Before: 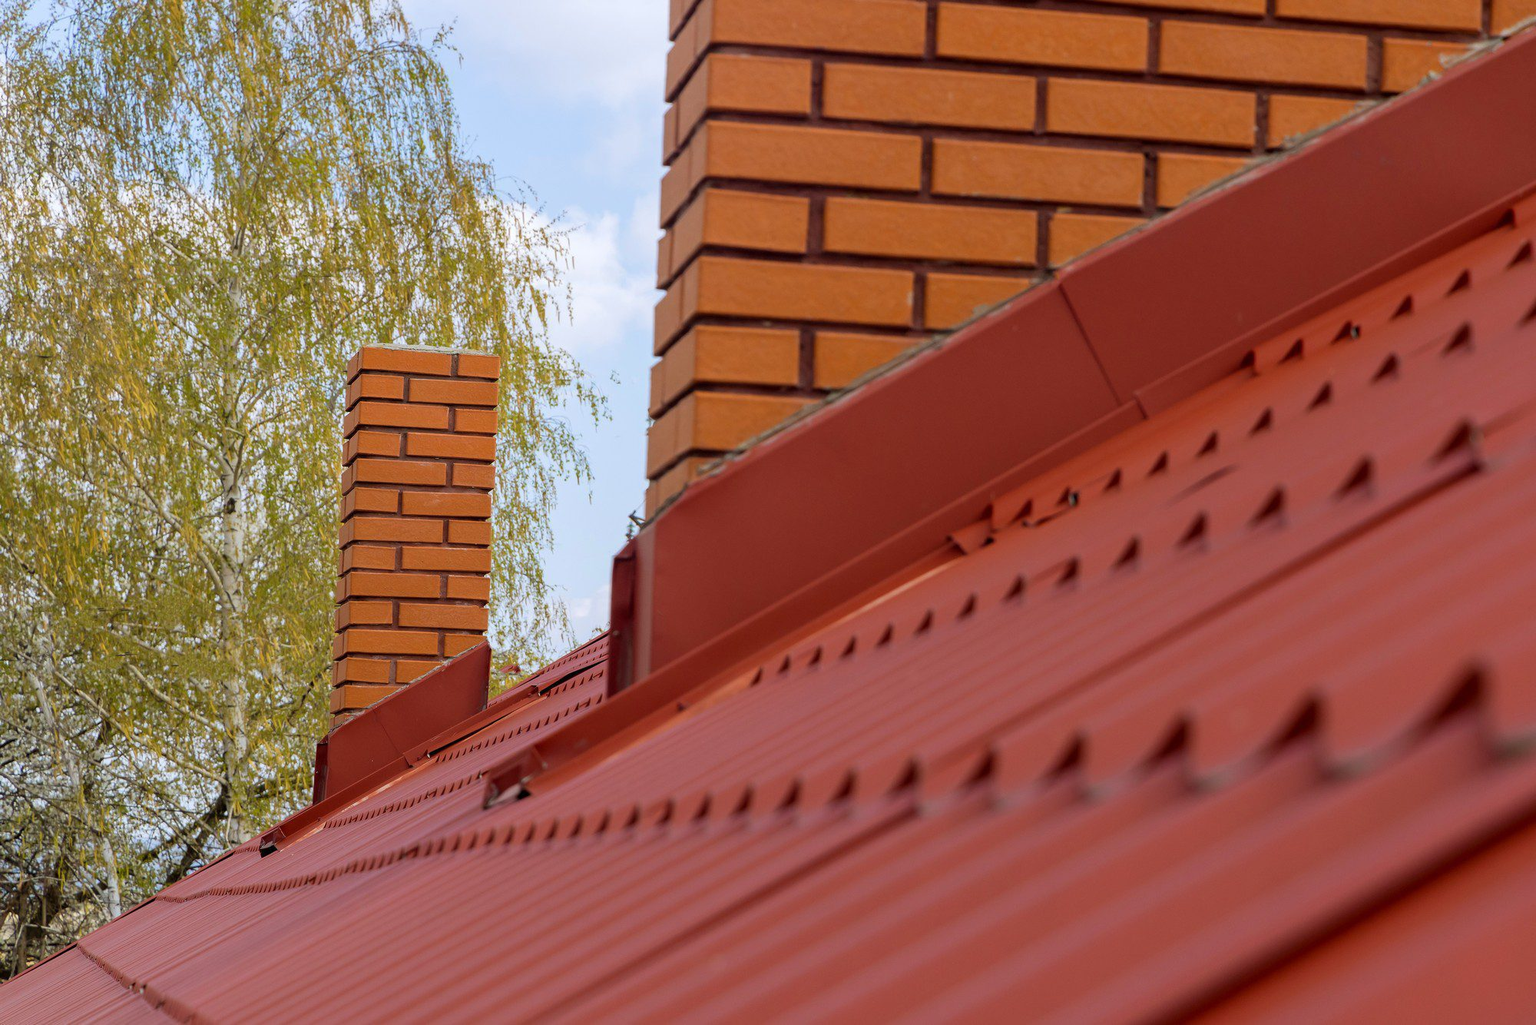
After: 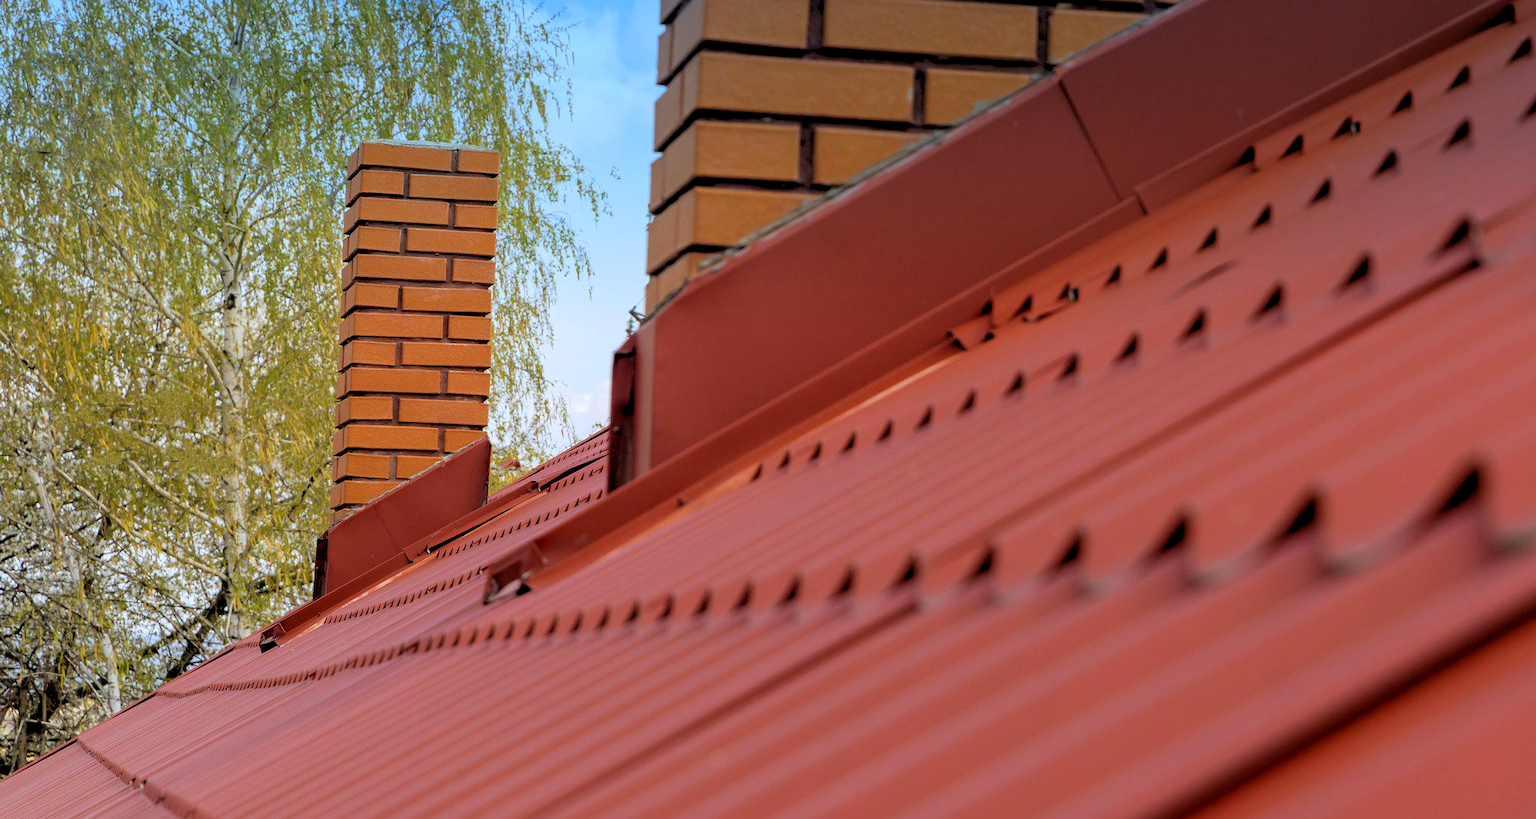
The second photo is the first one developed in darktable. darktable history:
graduated density: density 2.02 EV, hardness 44%, rotation 0.374°, offset 8.21, hue 208.8°, saturation 97%
crop and rotate: top 19.998%
rgb levels: levels [[0.013, 0.434, 0.89], [0, 0.5, 1], [0, 0.5, 1]]
